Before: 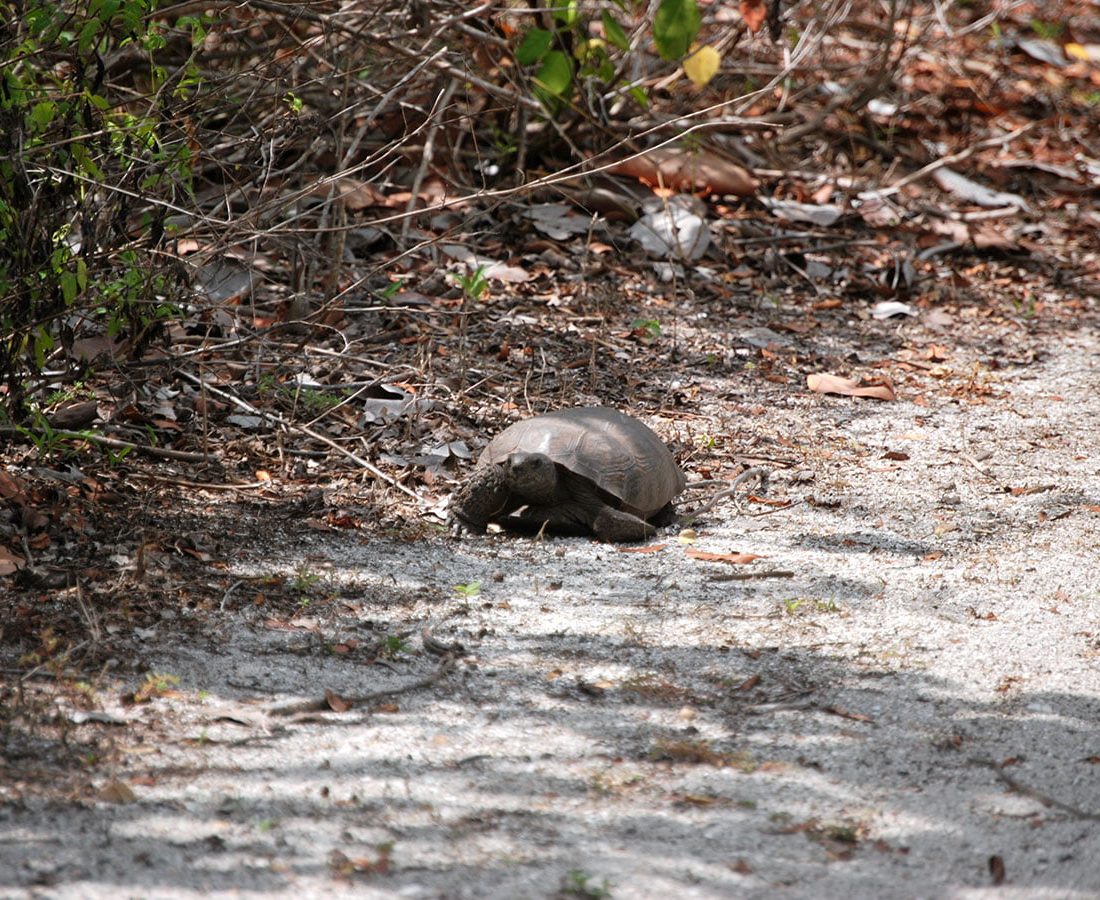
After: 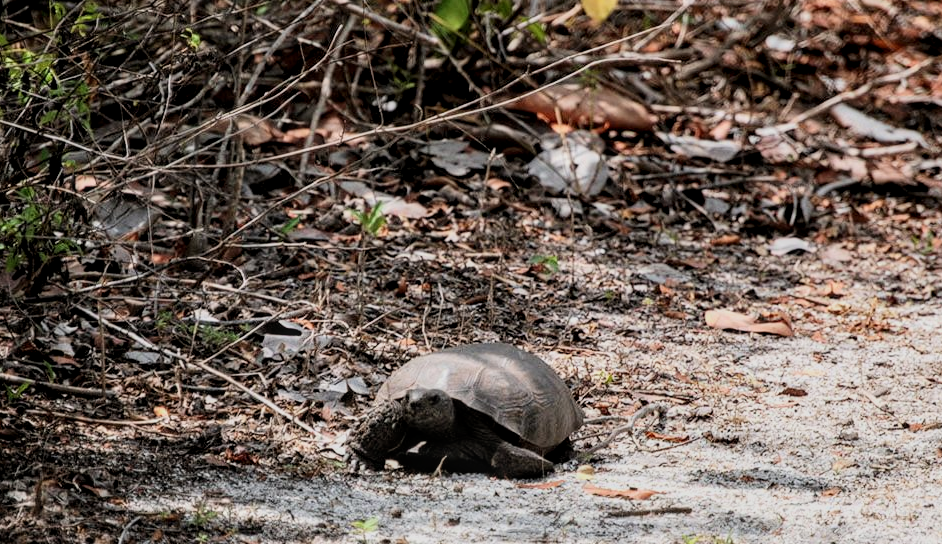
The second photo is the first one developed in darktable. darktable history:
contrast brightness saturation: contrast 0.15, brightness 0.05
crop and rotate: left 9.345%, top 7.22%, right 4.982%, bottom 32.331%
filmic rgb: black relative exposure -7.15 EV, white relative exposure 5.36 EV, hardness 3.02, color science v6 (2022)
local contrast: detail 130%
